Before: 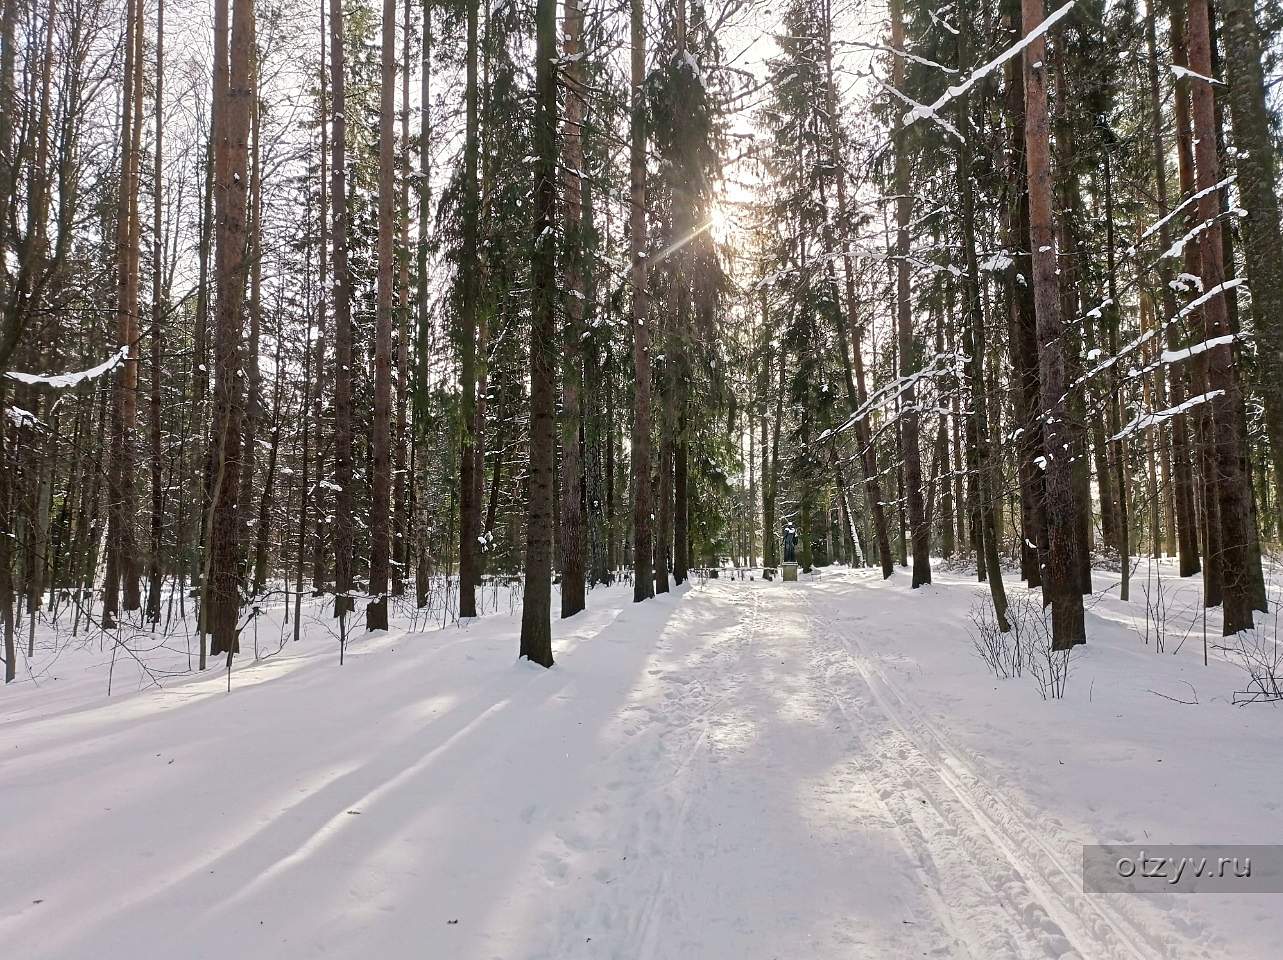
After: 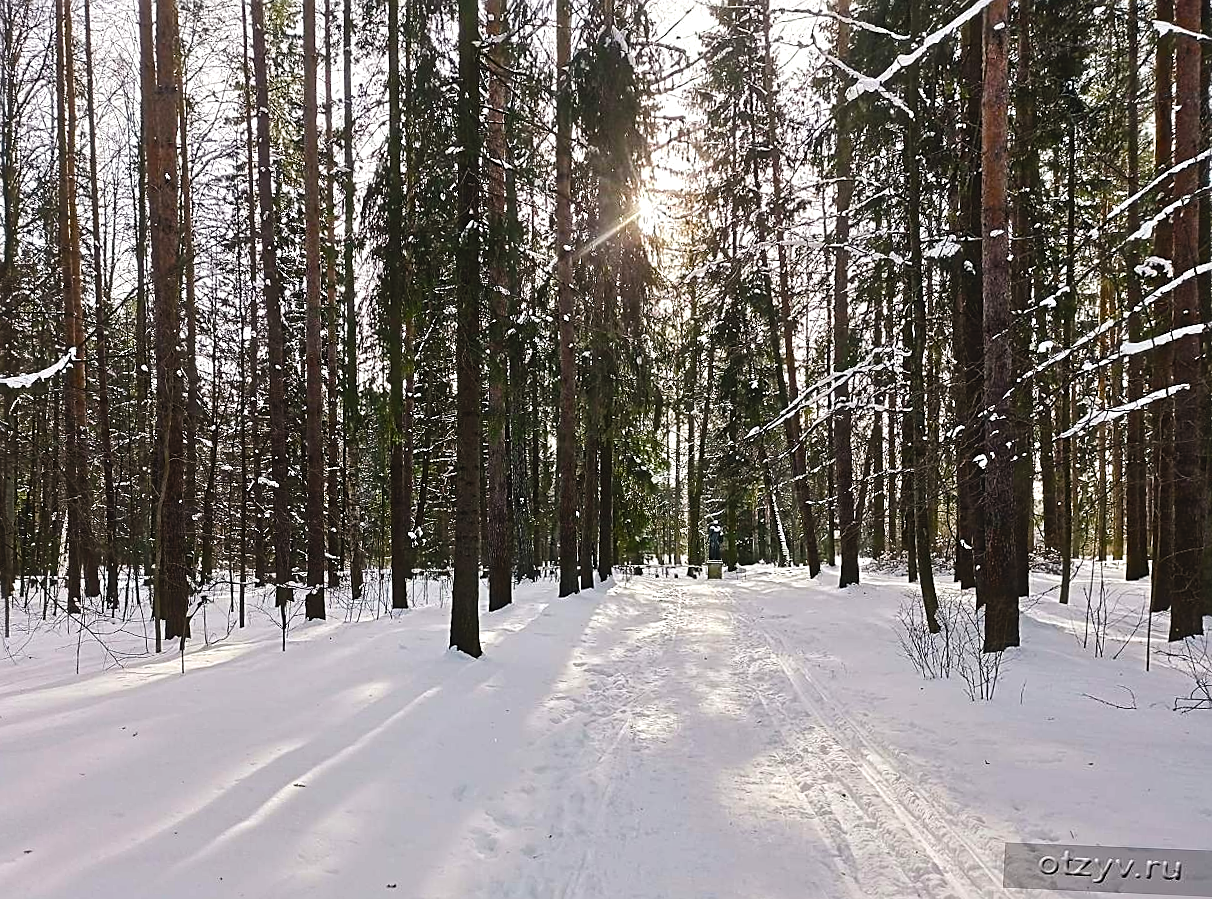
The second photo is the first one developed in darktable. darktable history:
color balance rgb: perceptual saturation grading › global saturation 35%, perceptual saturation grading › highlights -25%, perceptual saturation grading › shadows 50%
tone equalizer: -8 EV -0.75 EV, -7 EV -0.7 EV, -6 EV -0.6 EV, -5 EV -0.4 EV, -3 EV 0.4 EV, -2 EV 0.6 EV, -1 EV 0.7 EV, +0 EV 0.75 EV, edges refinement/feathering 500, mask exposure compensation -1.57 EV, preserve details no
sharpen: on, module defaults
exposure: black level correction -0.015, exposure -0.5 EV, compensate highlight preservation false
rotate and perspective: rotation 0.062°, lens shift (vertical) 0.115, lens shift (horizontal) -0.133, crop left 0.047, crop right 0.94, crop top 0.061, crop bottom 0.94
